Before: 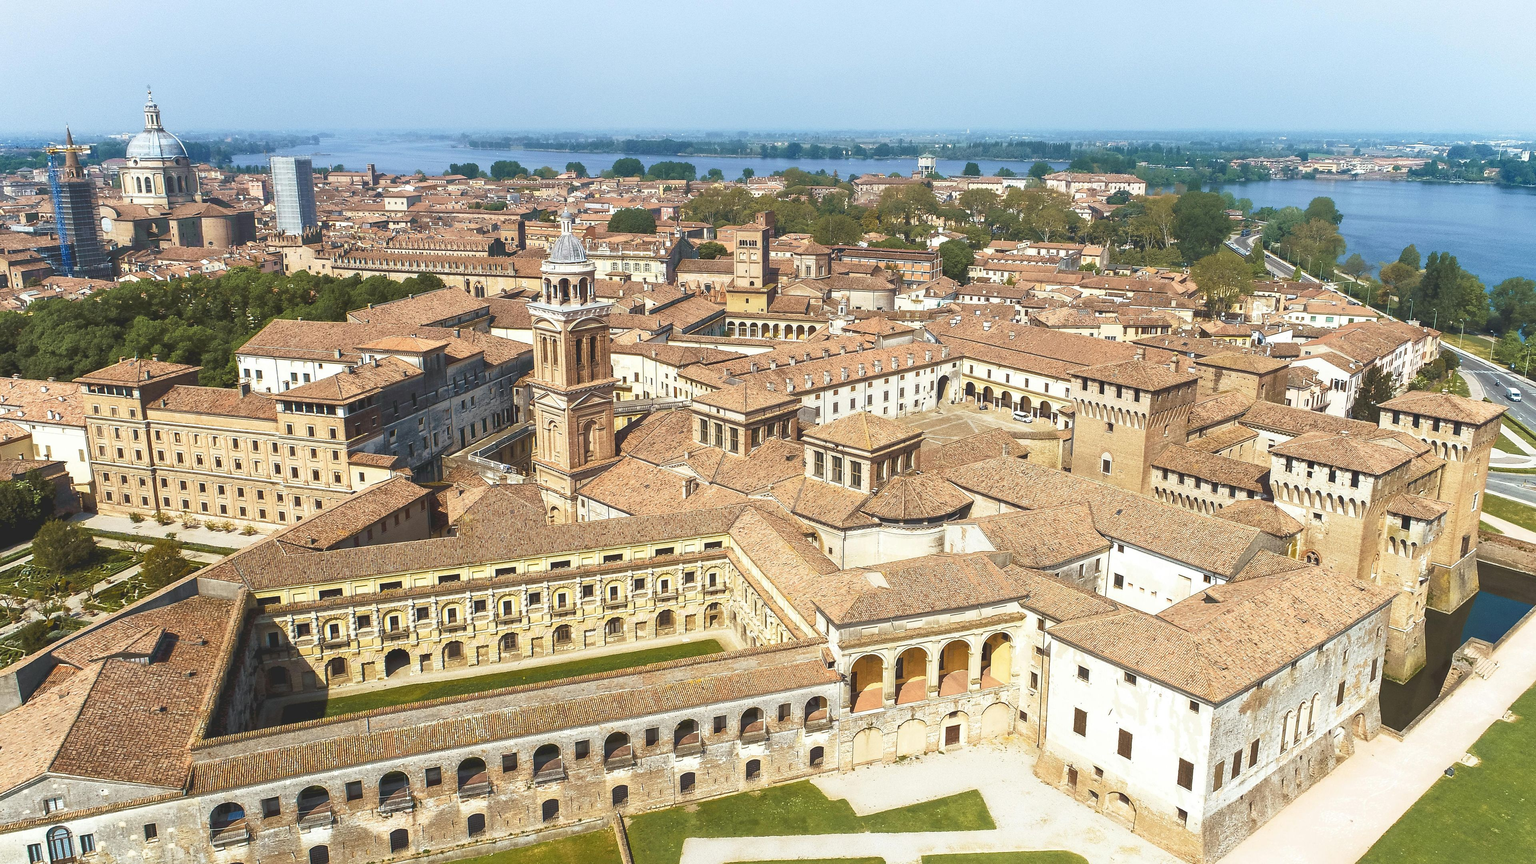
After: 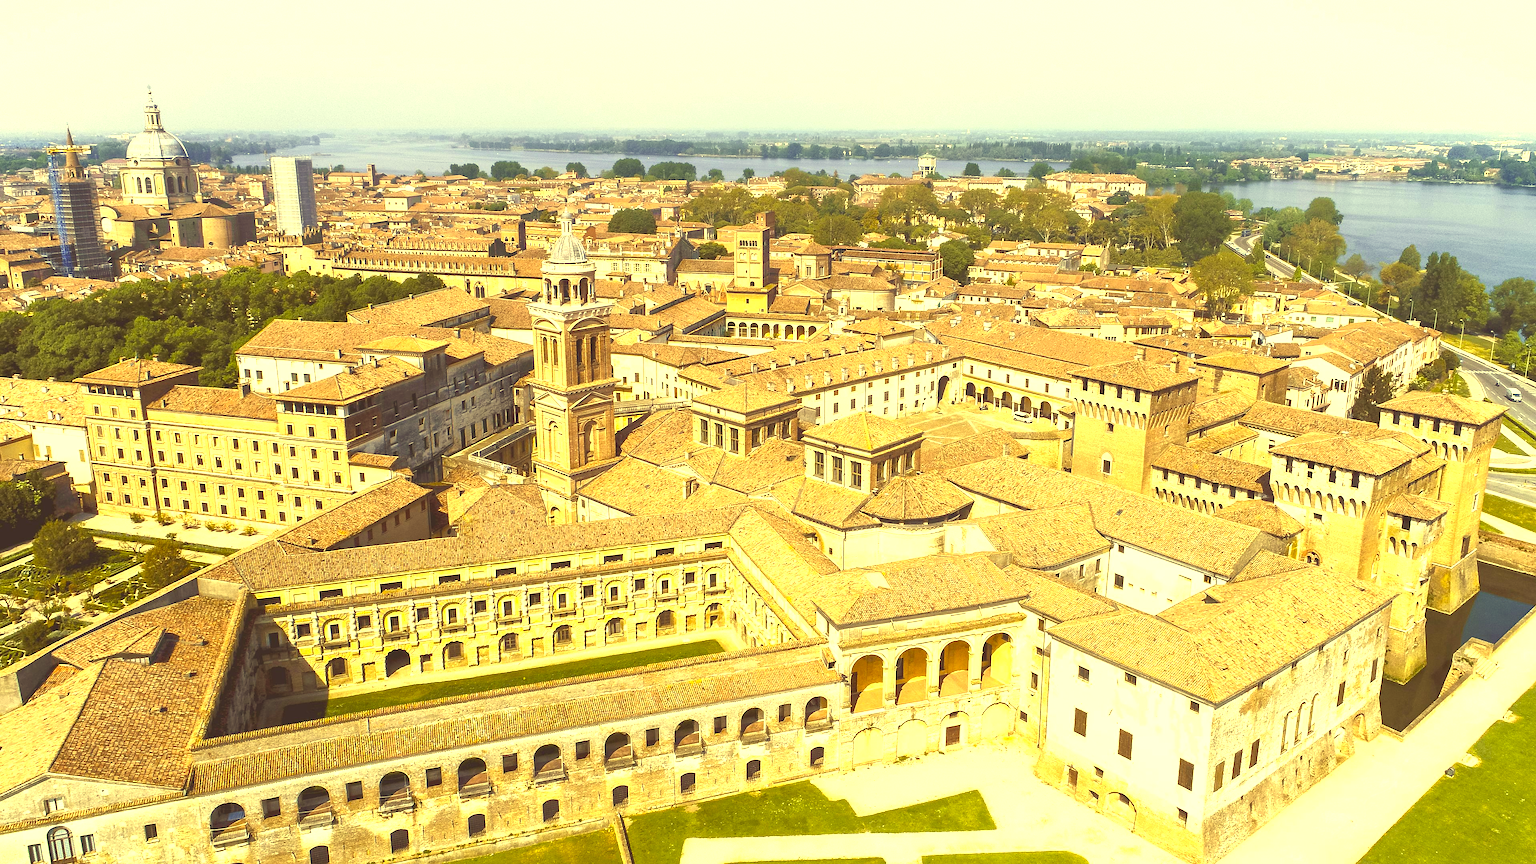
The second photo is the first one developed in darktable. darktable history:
exposure: exposure 0.74 EV, compensate highlight preservation false
color correction: highlights a* -0.482, highlights b* 40, shadows a* 9.8, shadows b* -0.161
